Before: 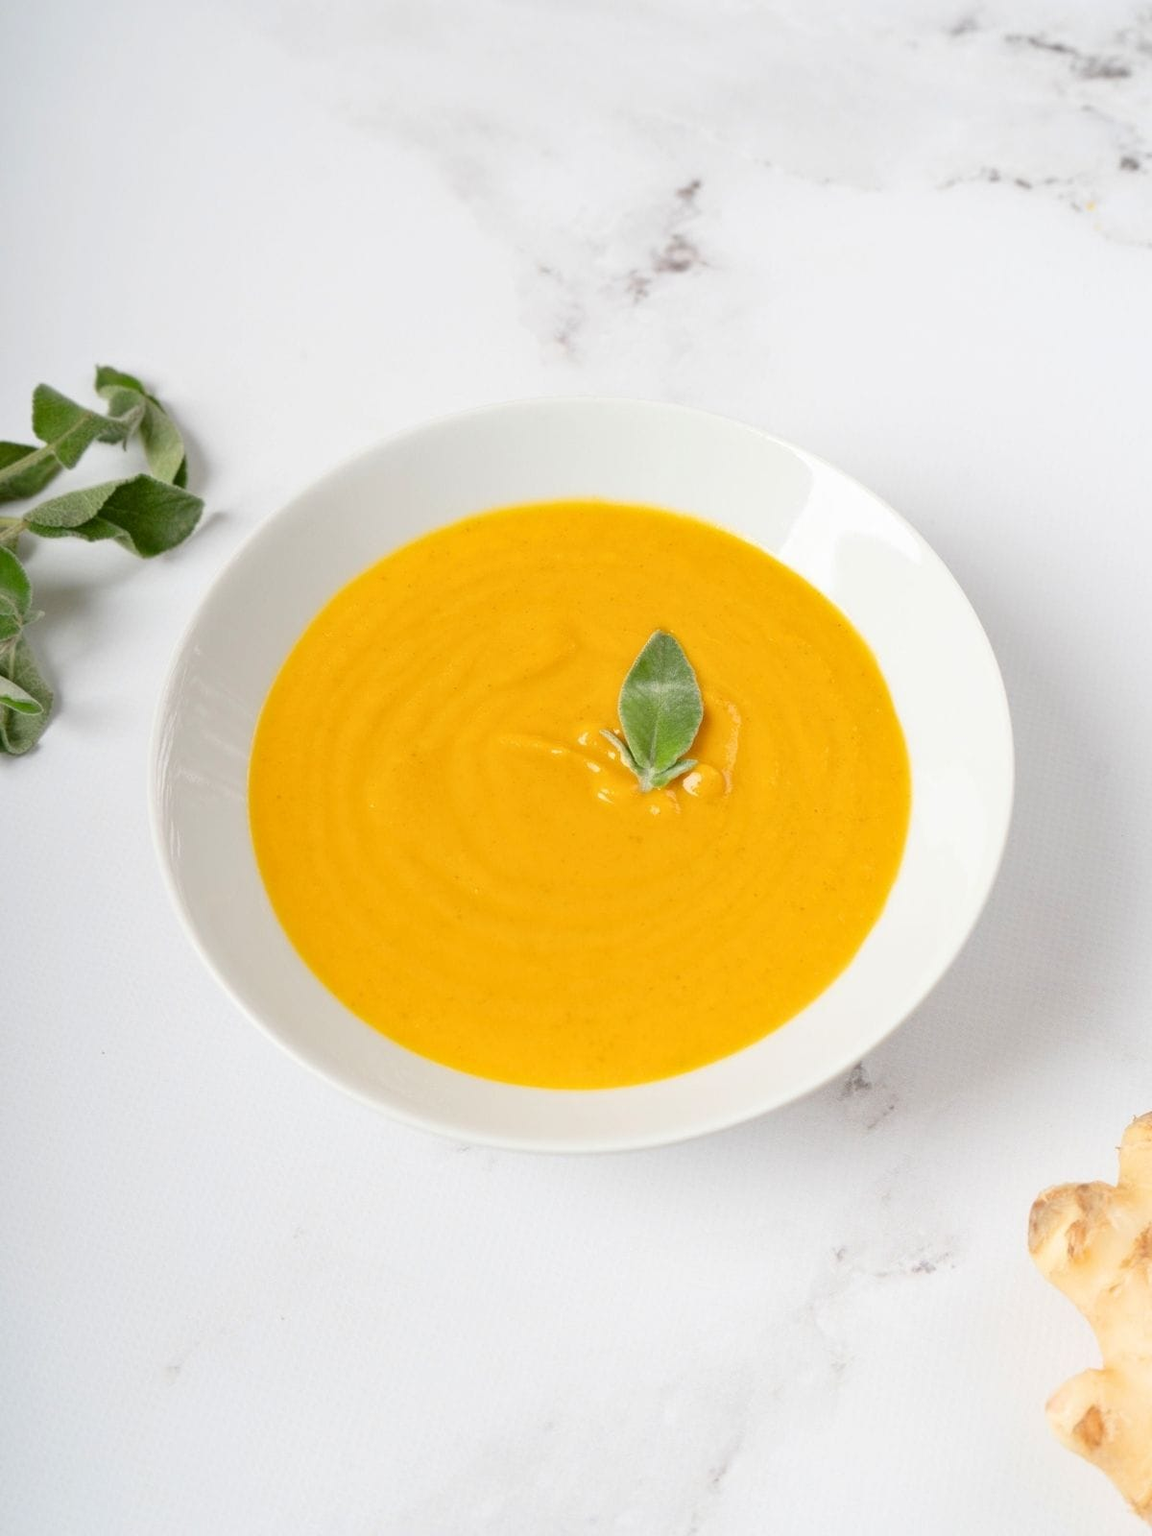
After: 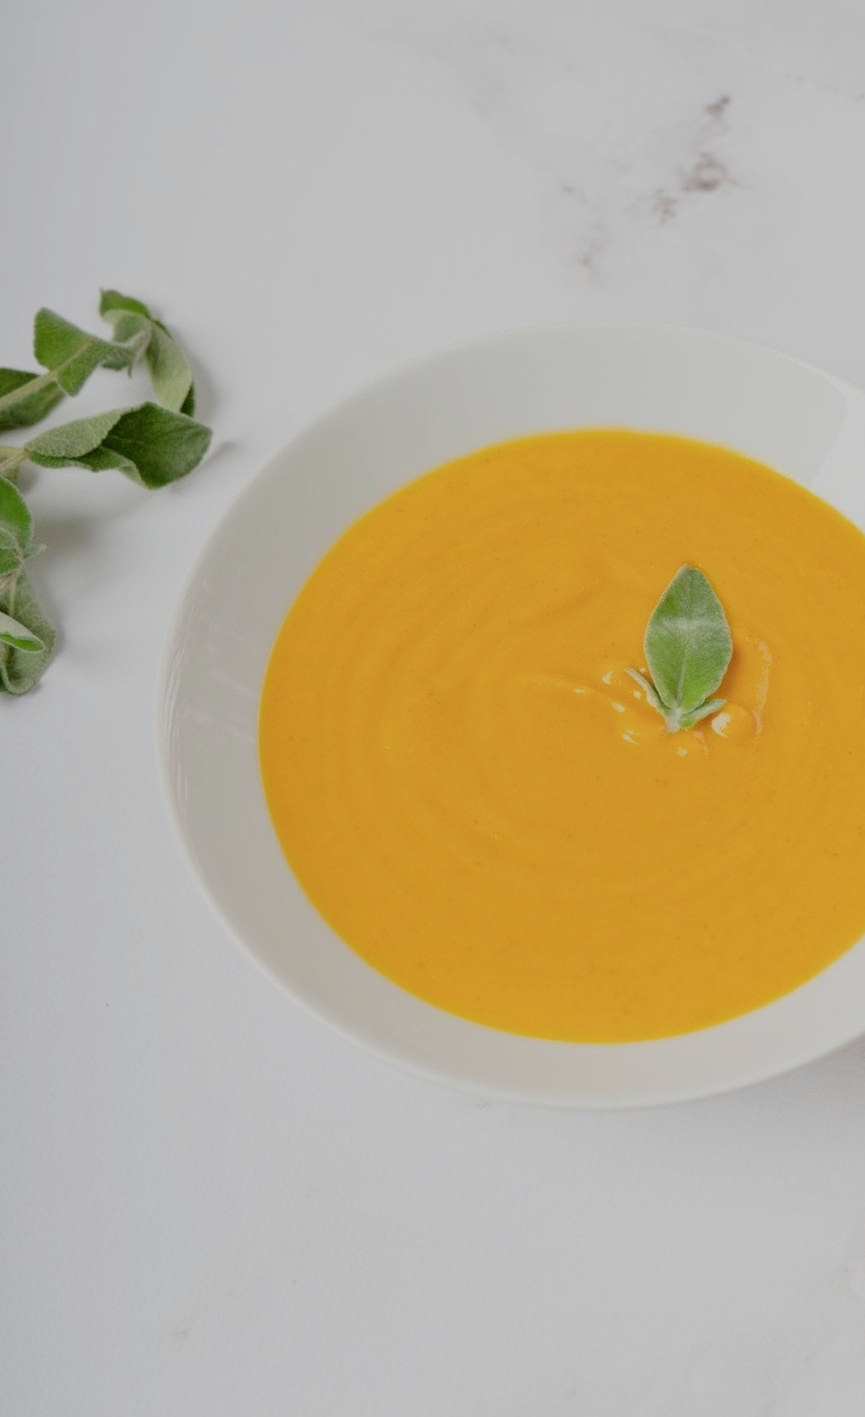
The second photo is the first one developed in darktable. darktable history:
exposure: black level correction 0, exposure 0 EV, compensate exposure bias true, compensate highlight preservation false
filmic rgb: black relative exposure -6.61 EV, white relative exposure 4.72 EV, hardness 3.15, contrast 0.799
crop: top 5.78%, right 27.85%, bottom 5.601%
